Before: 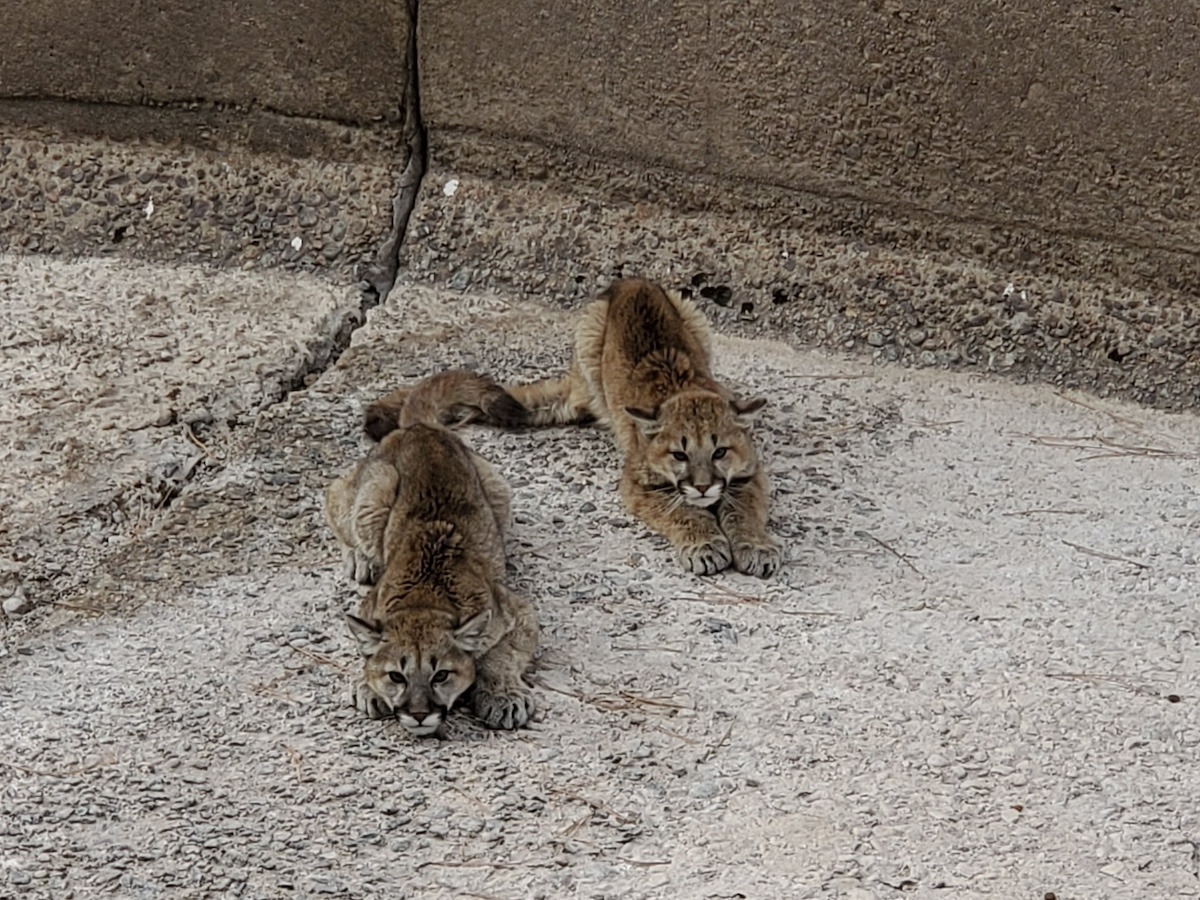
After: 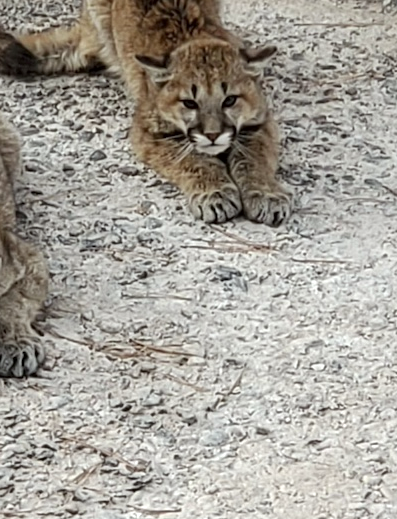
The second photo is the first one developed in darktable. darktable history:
crop: left 40.878%, top 39.176%, right 25.993%, bottom 3.081%
white balance: red 0.978, blue 0.999
exposure: exposure 0.376 EV, compensate highlight preservation false
local contrast: mode bilateral grid, contrast 20, coarseness 50, detail 120%, midtone range 0.2
